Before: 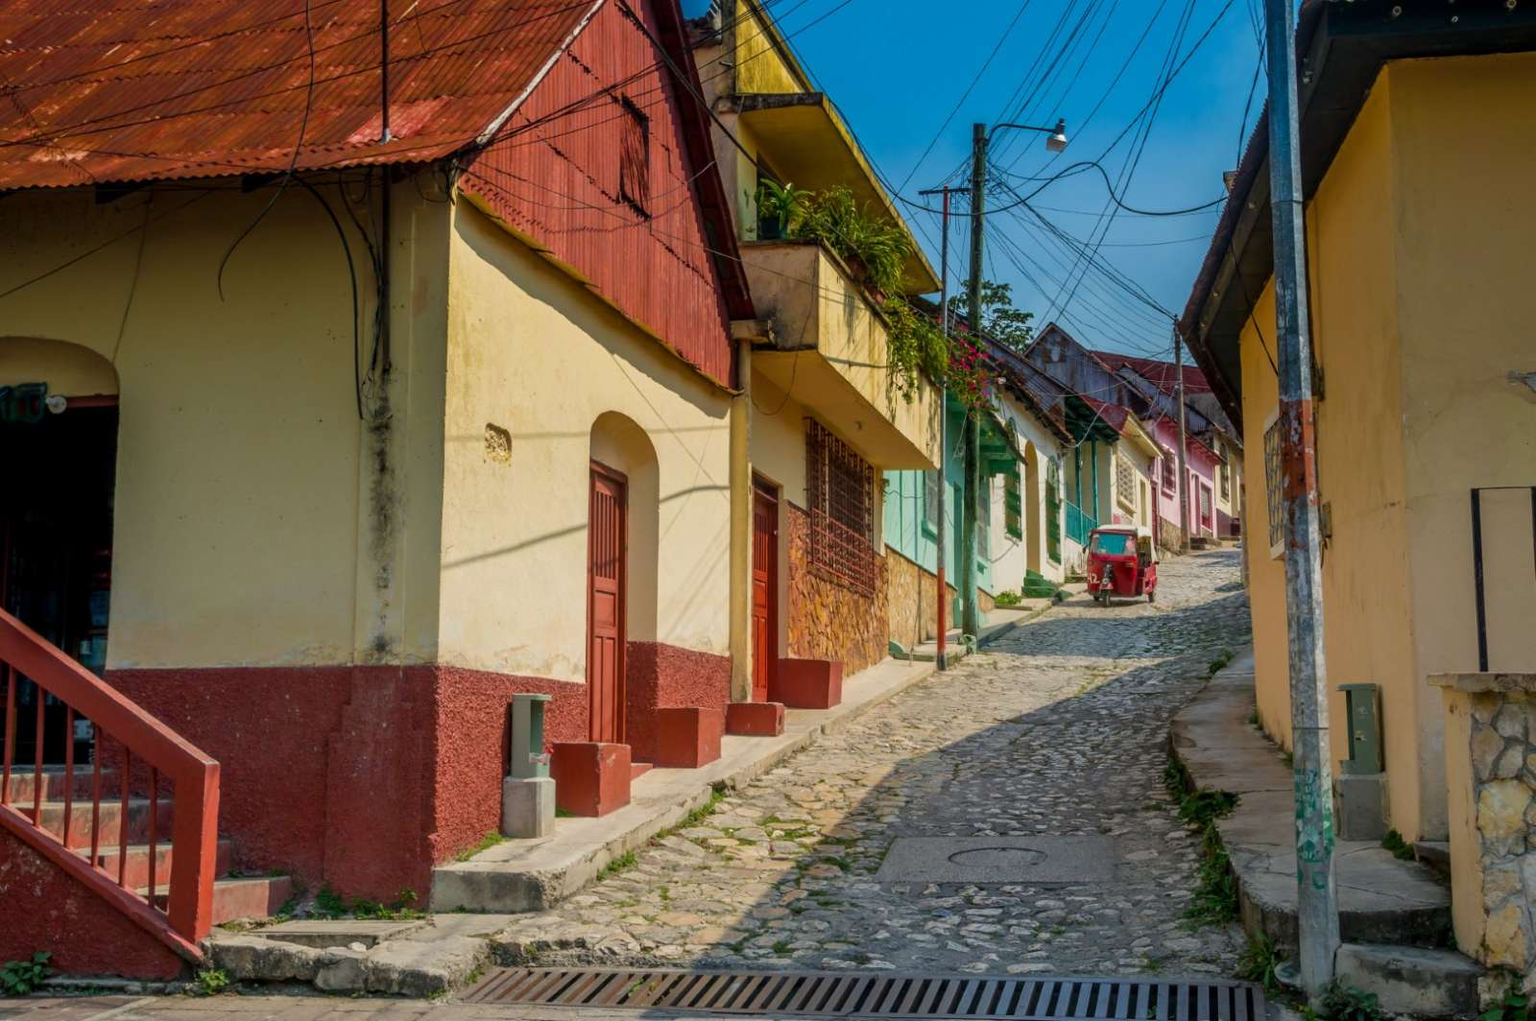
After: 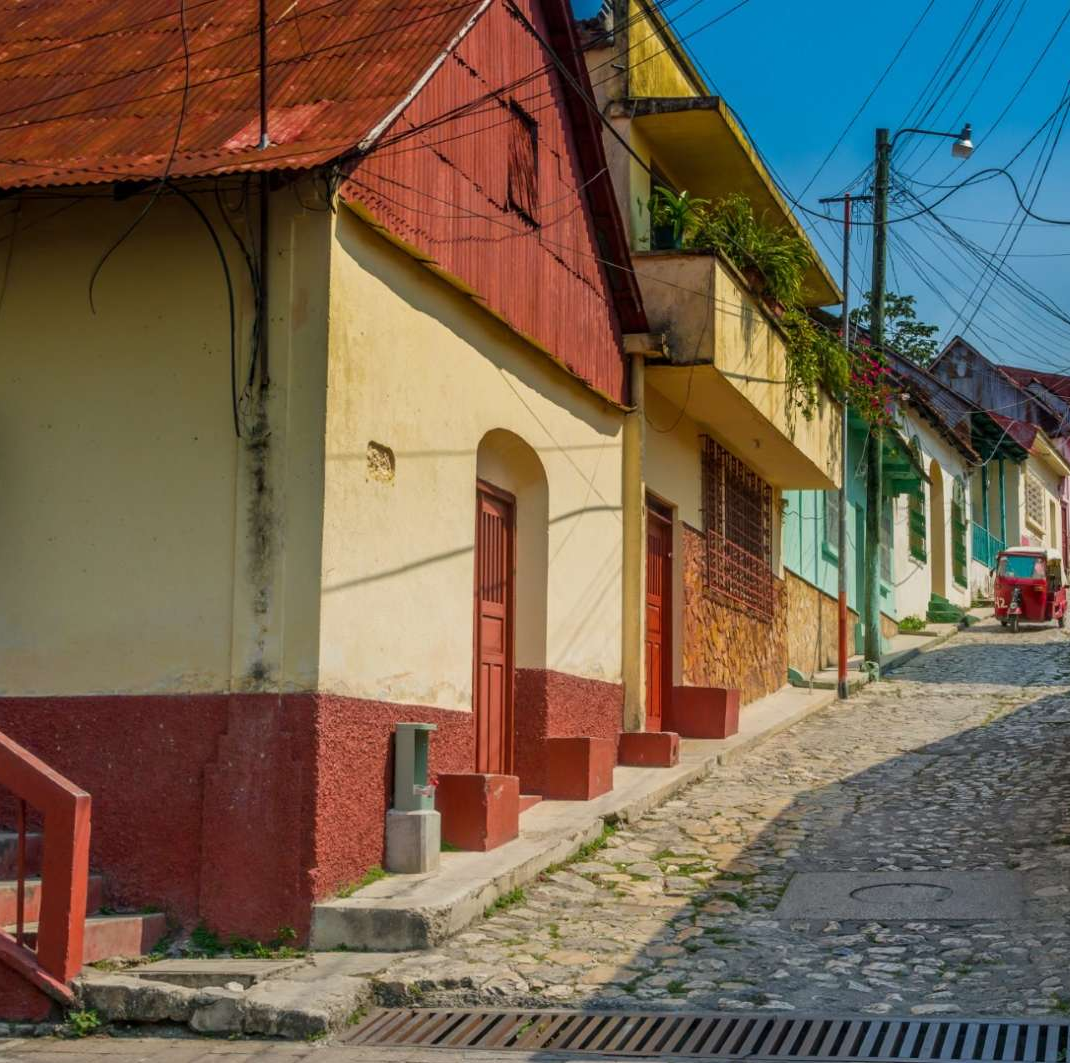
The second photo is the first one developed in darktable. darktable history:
crop and rotate: left 8.679%, right 24.424%
